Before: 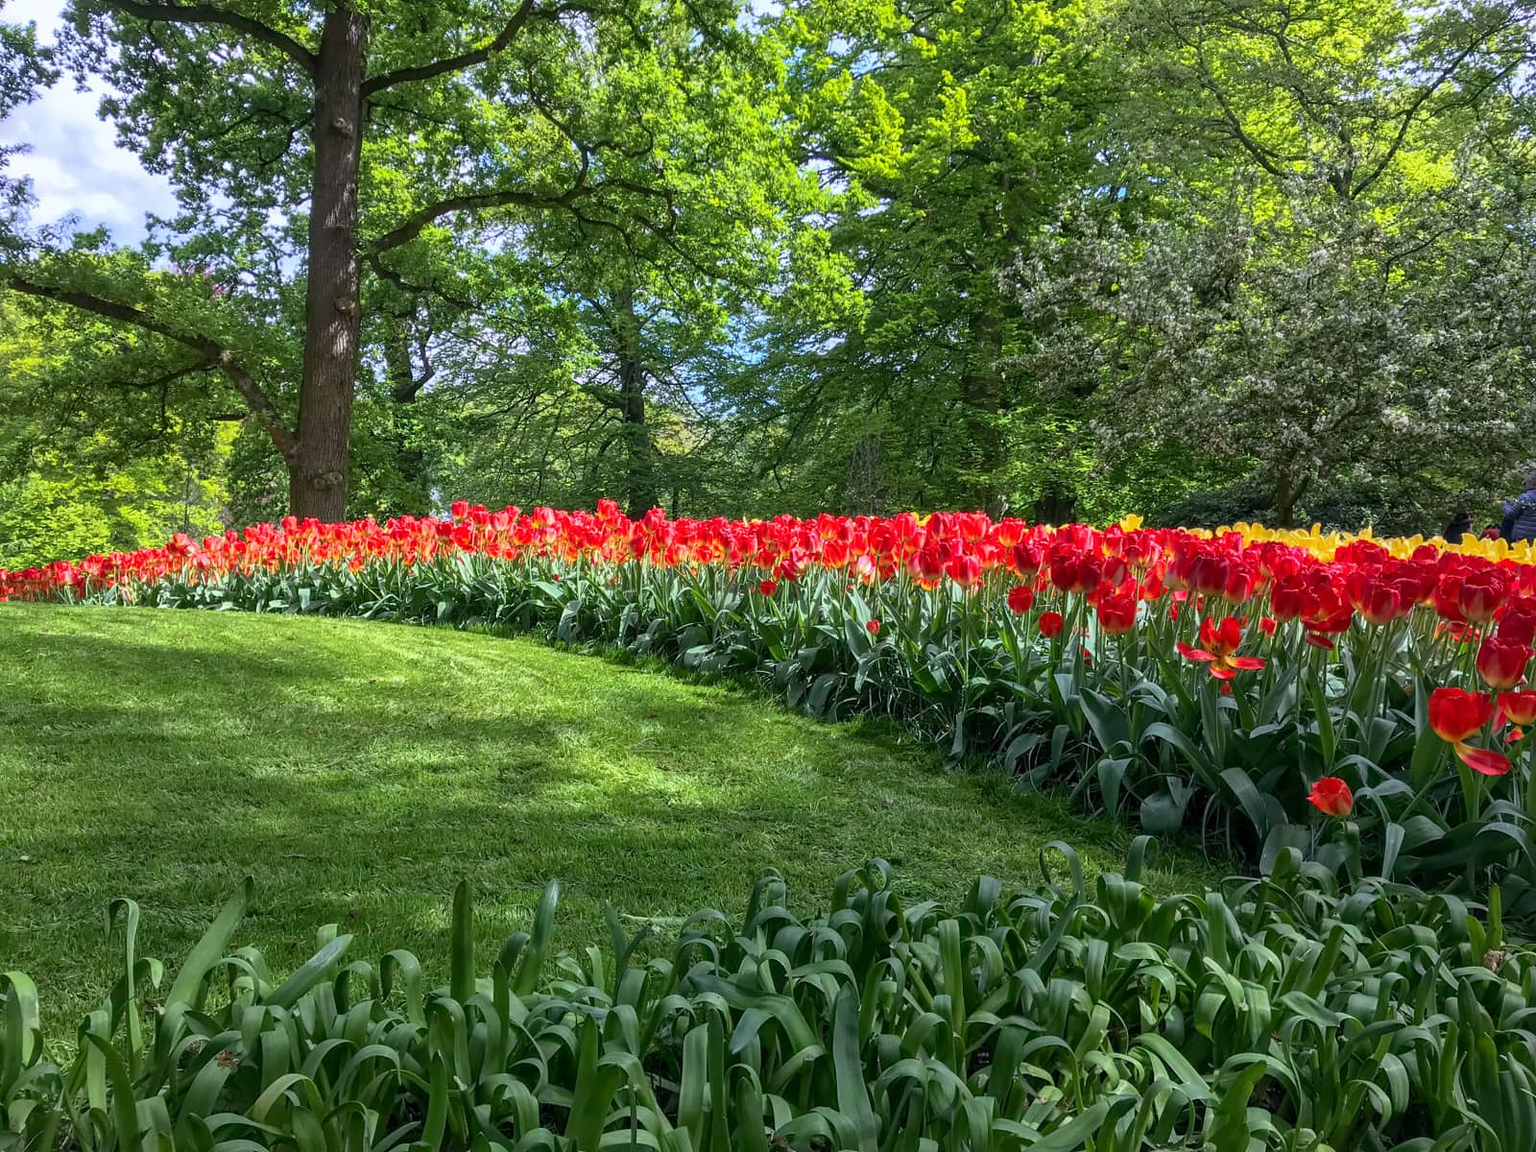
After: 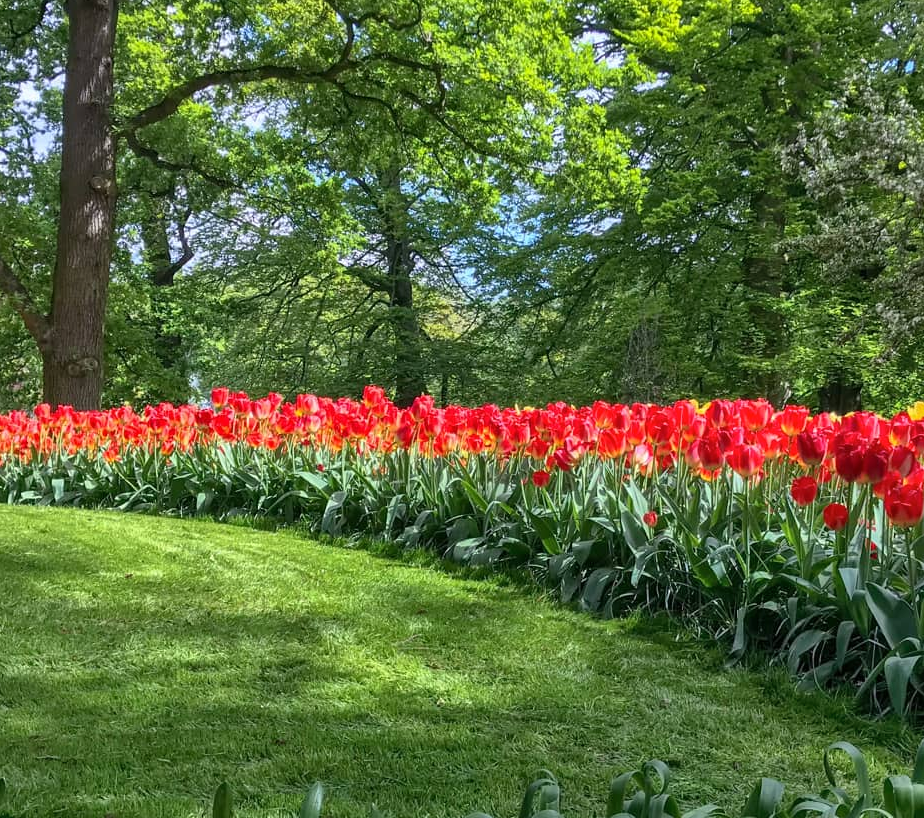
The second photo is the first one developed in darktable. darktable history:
shadows and highlights: soften with gaussian
crop: left 16.202%, top 11.208%, right 26.045%, bottom 20.557%
